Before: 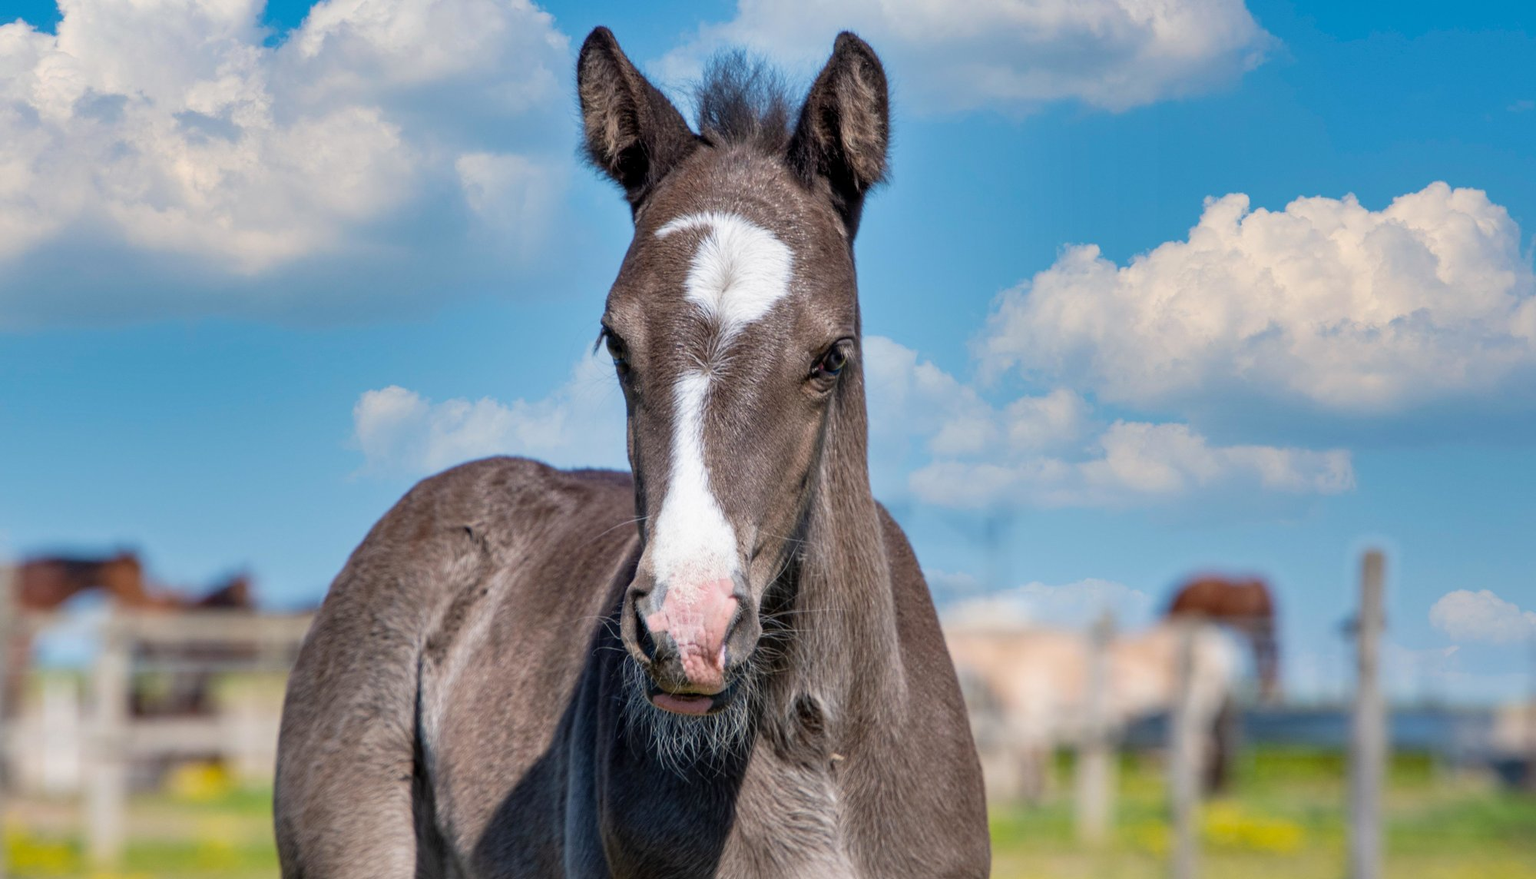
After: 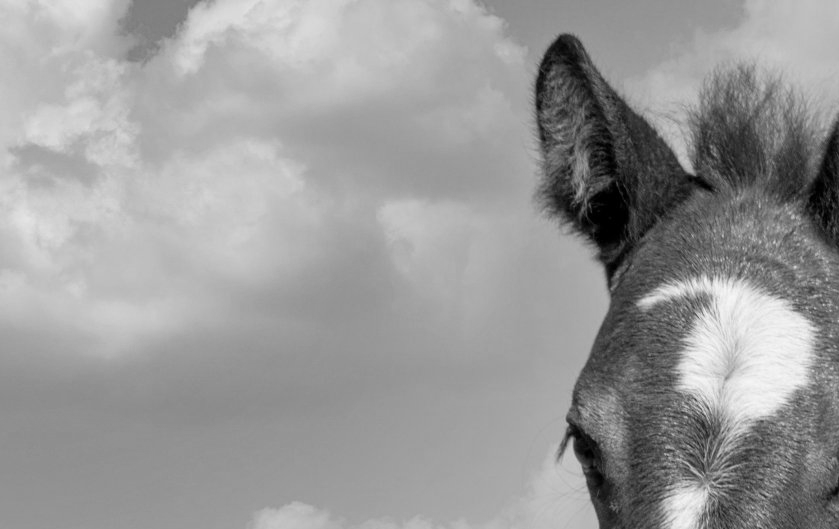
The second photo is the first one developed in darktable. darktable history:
monochrome: on, module defaults
color correction: saturation 0.5
crop and rotate: left 10.817%, top 0.062%, right 47.194%, bottom 53.626%
